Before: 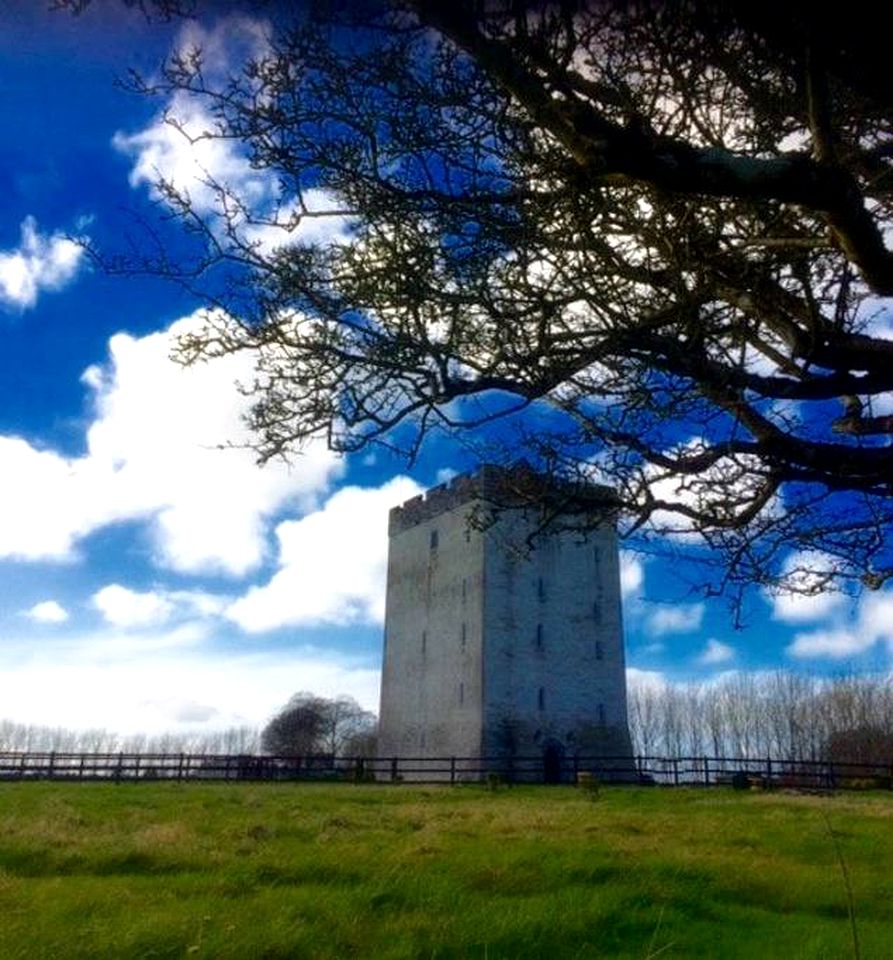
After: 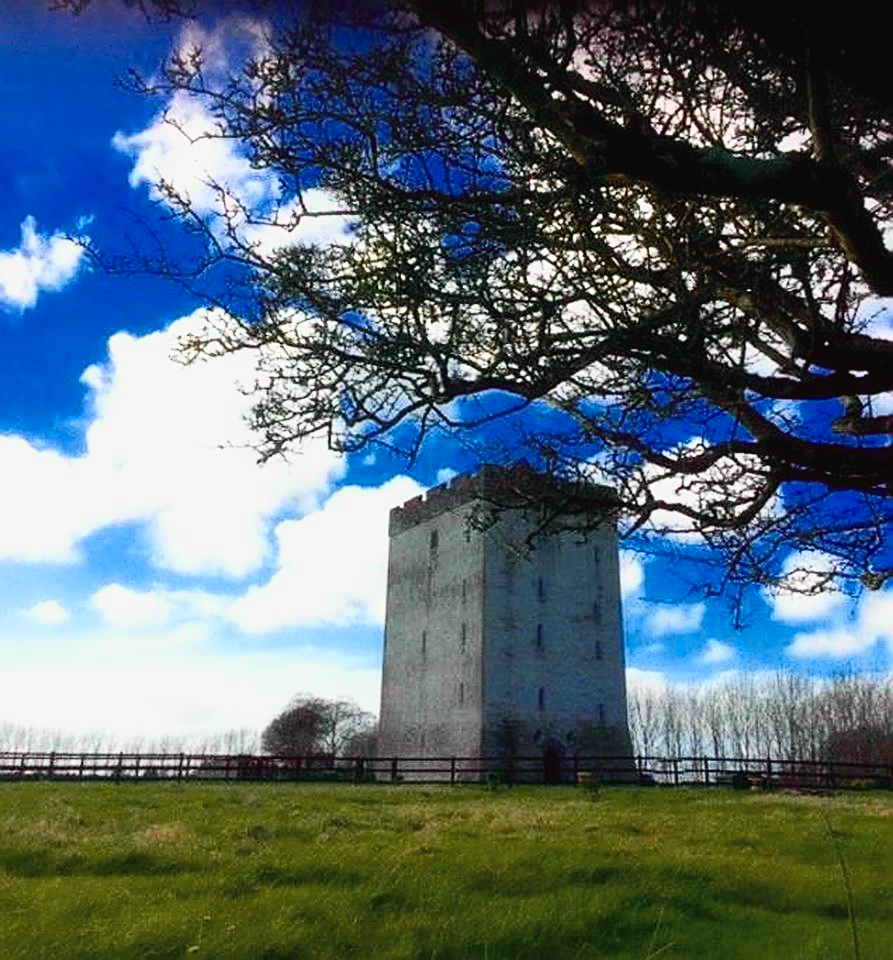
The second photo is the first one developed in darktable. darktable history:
tone curve: curves: ch0 [(0, 0.026) (0.172, 0.194) (0.398, 0.437) (0.469, 0.544) (0.612, 0.741) (0.845, 0.926) (1, 0.968)]; ch1 [(0, 0) (0.437, 0.453) (0.472, 0.467) (0.502, 0.502) (0.531, 0.546) (0.574, 0.583) (0.617, 0.64) (0.699, 0.749) (0.859, 0.919) (1, 1)]; ch2 [(0, 0) (0.33, 0.301) (0.421, 0.443) (0.476, 0.502) (0.511, 0.504) (0.553, 0.553) (0.595, 0.586) (0.664, 0.664) (1, 1)], color space Lab, independent channels, preserve colors none
sharpen: on, module defaults
